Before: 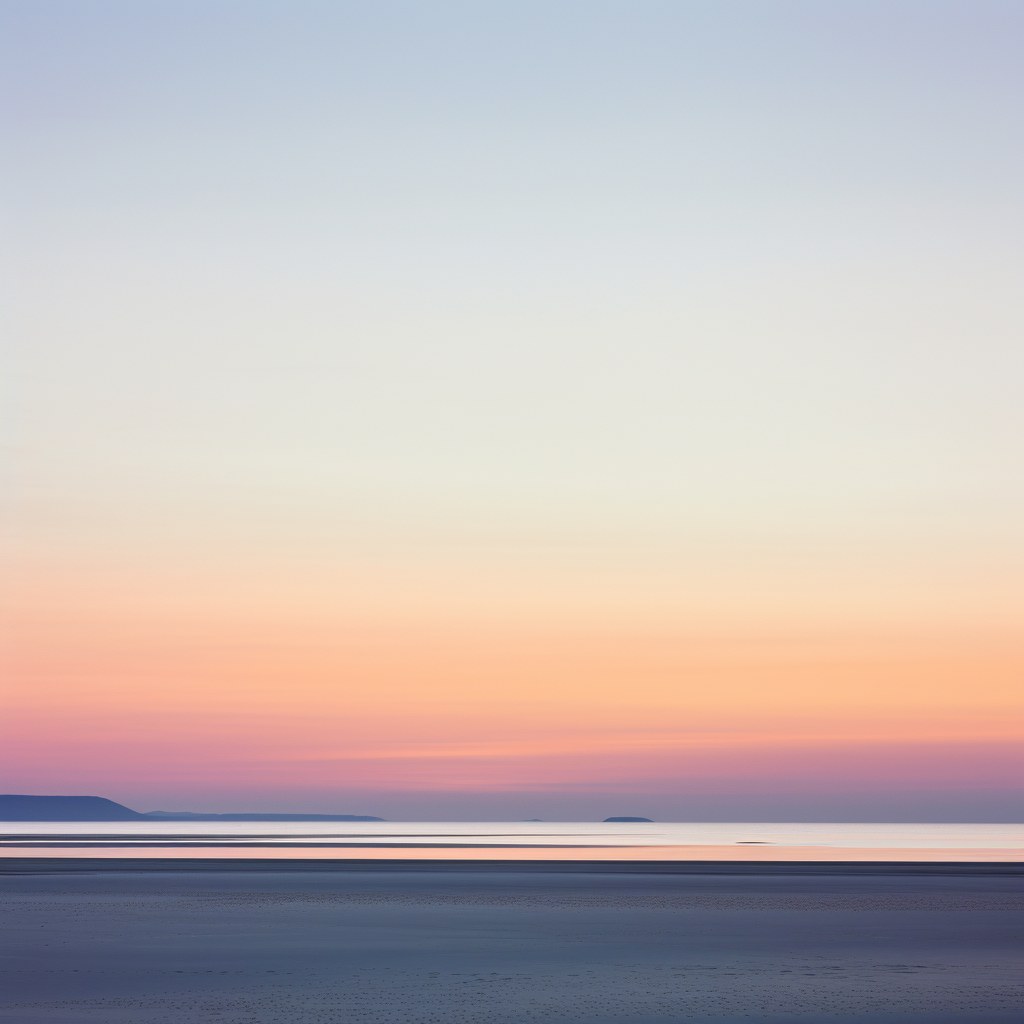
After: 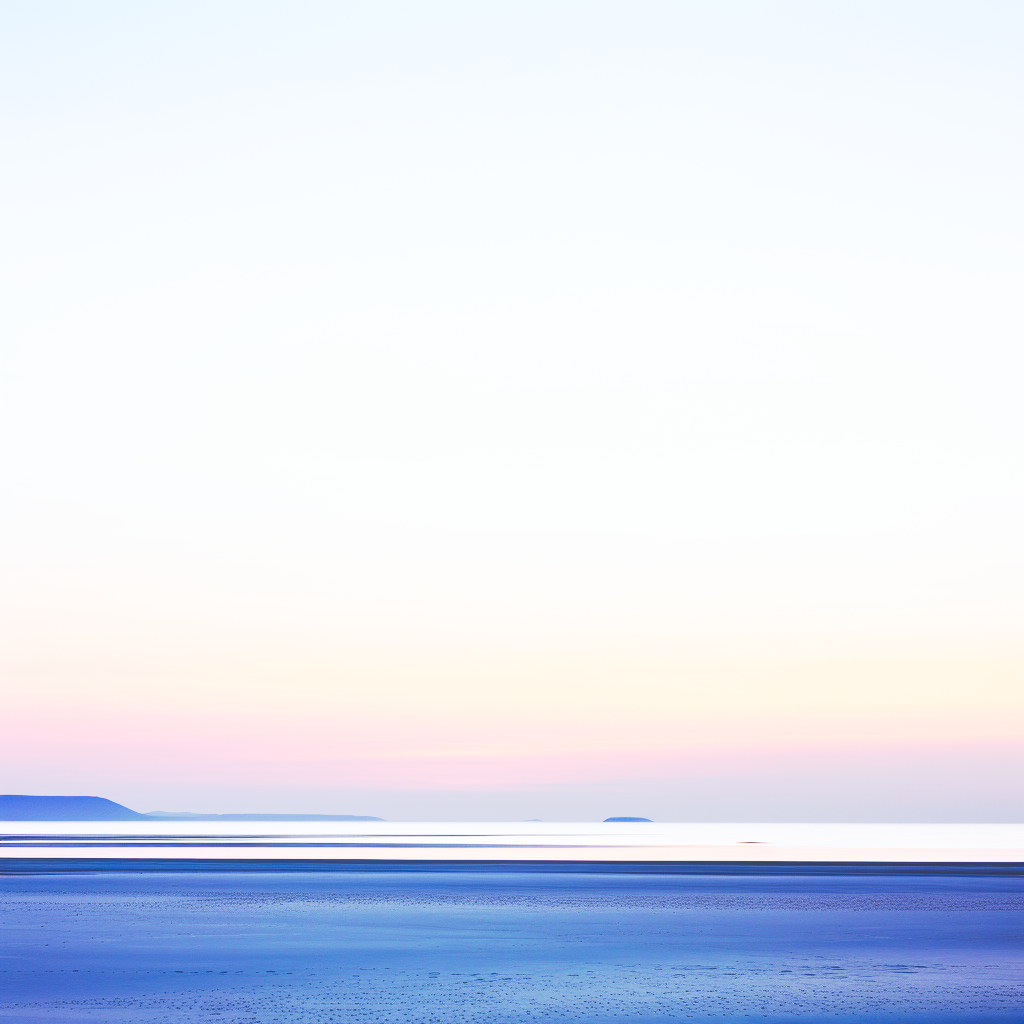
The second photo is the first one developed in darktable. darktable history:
white balance: red 0.924, blue 1.095
base curve: curves: ch0 [(0, 0) (0.007, 0.004) (0.027, 0.03) (0.046, 0.07) (0.207, 0.54) (0.442, 0.872) (0.673, 0.972) (1, 1)], preserve colors none
tone curve: curves: ch0 [(0, 0) (0.003, 0.231) (0.011, 0.231) (0.025, 0.231) (0.044, 0.231) (0.069, 0.235) (0.1, 0.24) (0.136, 0.246) (0.177, 0.256) (0.224, 0.279) (0.277, 0.313) (0.335, 0.354) (0.399, 0.428) (0.468, 0.514) (0.543, 0.61) (0.623, 0.728) (0.709, 0.808) (0.801, 0.873) (0.898, 0.909) (1, 1)], preserve colors none
